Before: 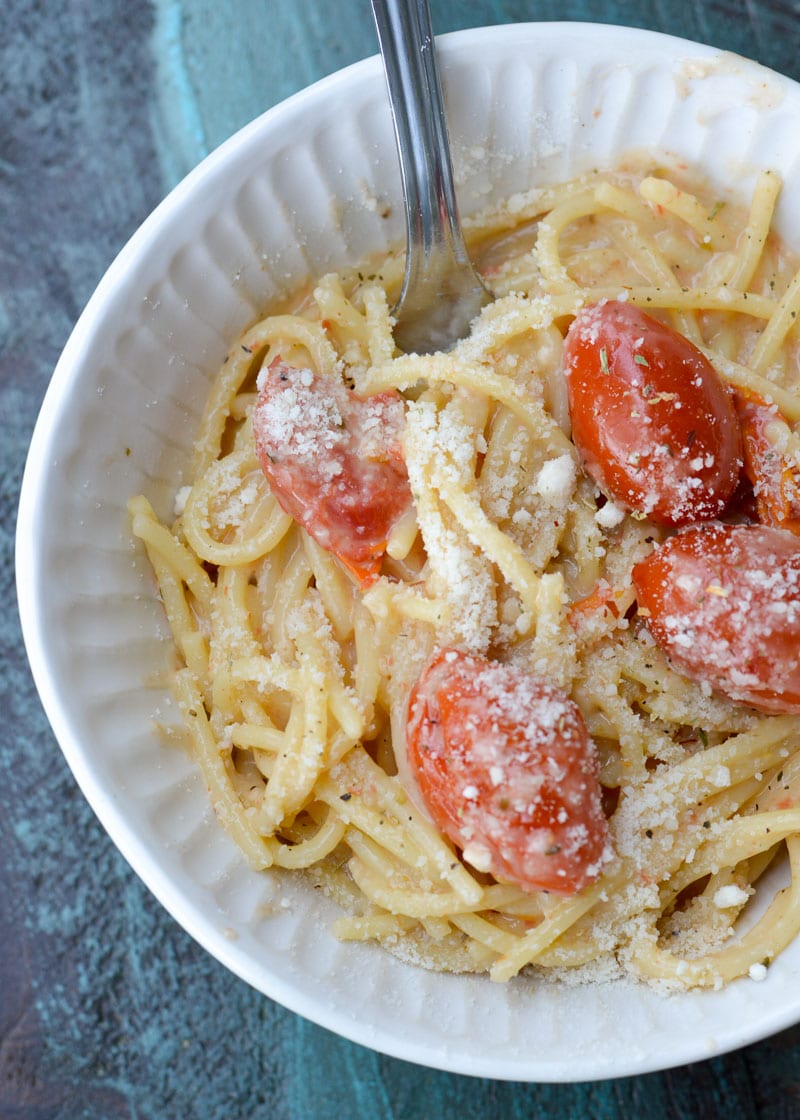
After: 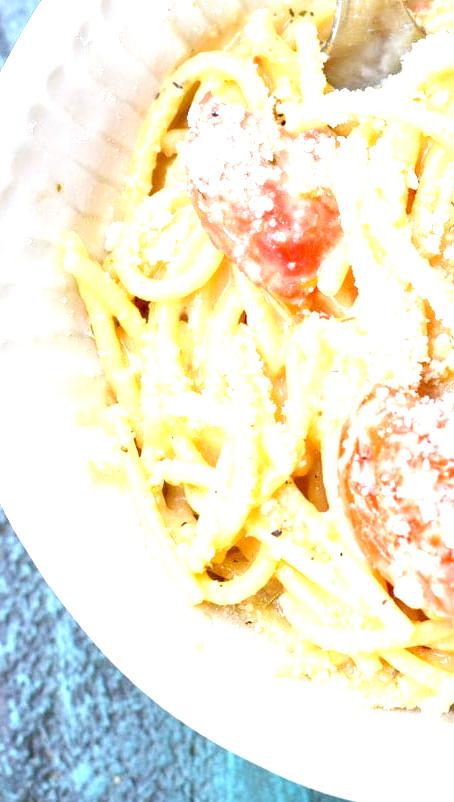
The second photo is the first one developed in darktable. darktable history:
exposure: black level correction 0.001, exposure 1.727 EV, compensate highlight preservation false
crop: left 8.749%, top 23.61%, right 34.407%, bottom 4.705%
